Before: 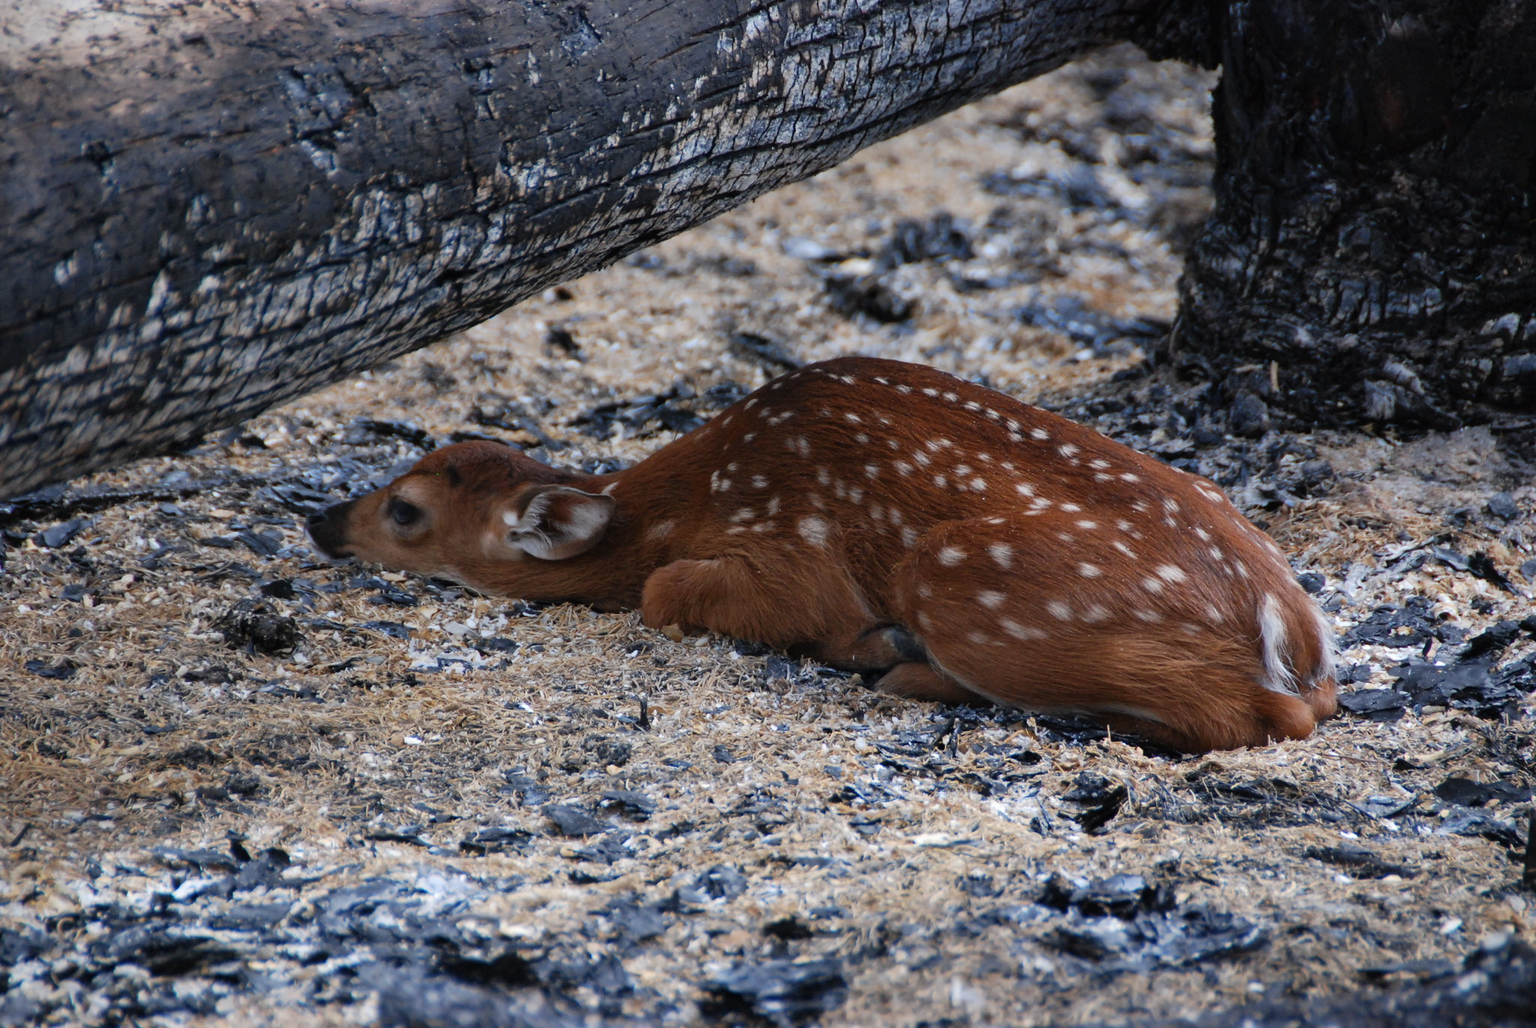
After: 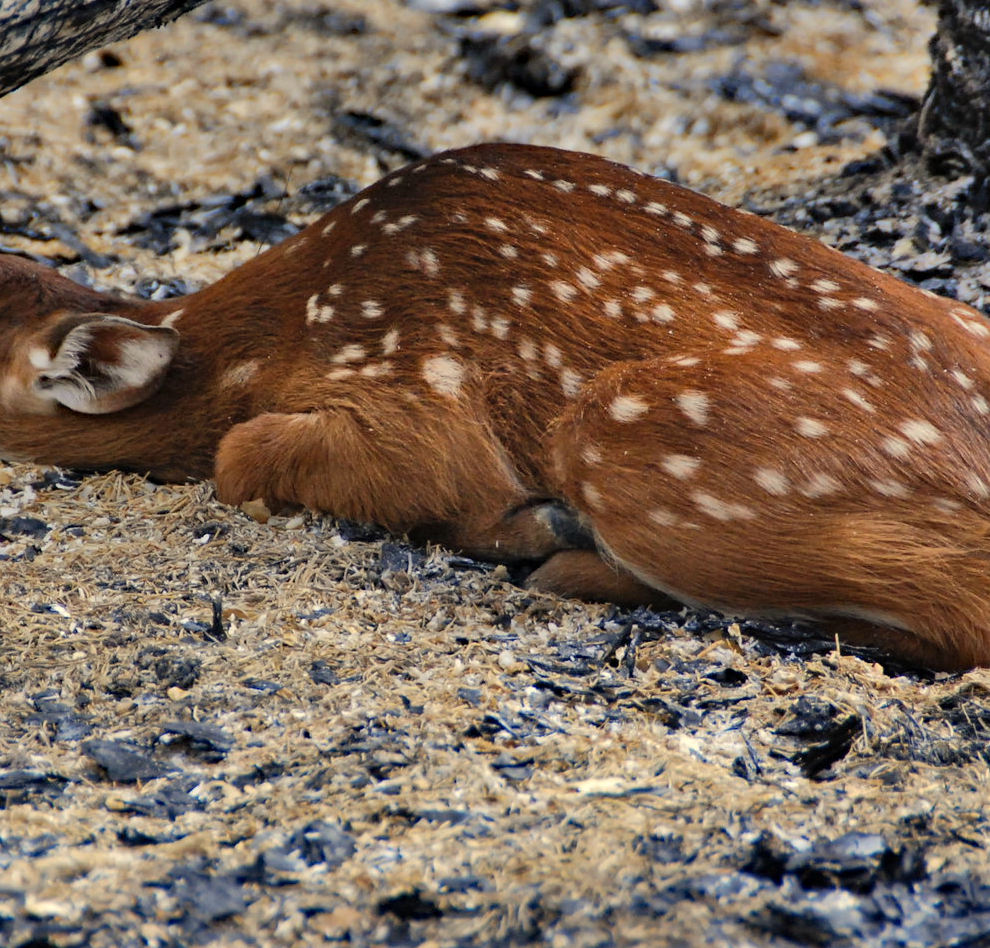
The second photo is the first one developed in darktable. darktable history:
crop: left 31.32%, top 24.359%, right 20.311%, bottom 6.469%
color correction: highlights a* 1.31, highlights b* 18.03
shadows and highlights: shadows 76.35, highlights -24.58, soften with gaussian
haze removal: adaptive false
